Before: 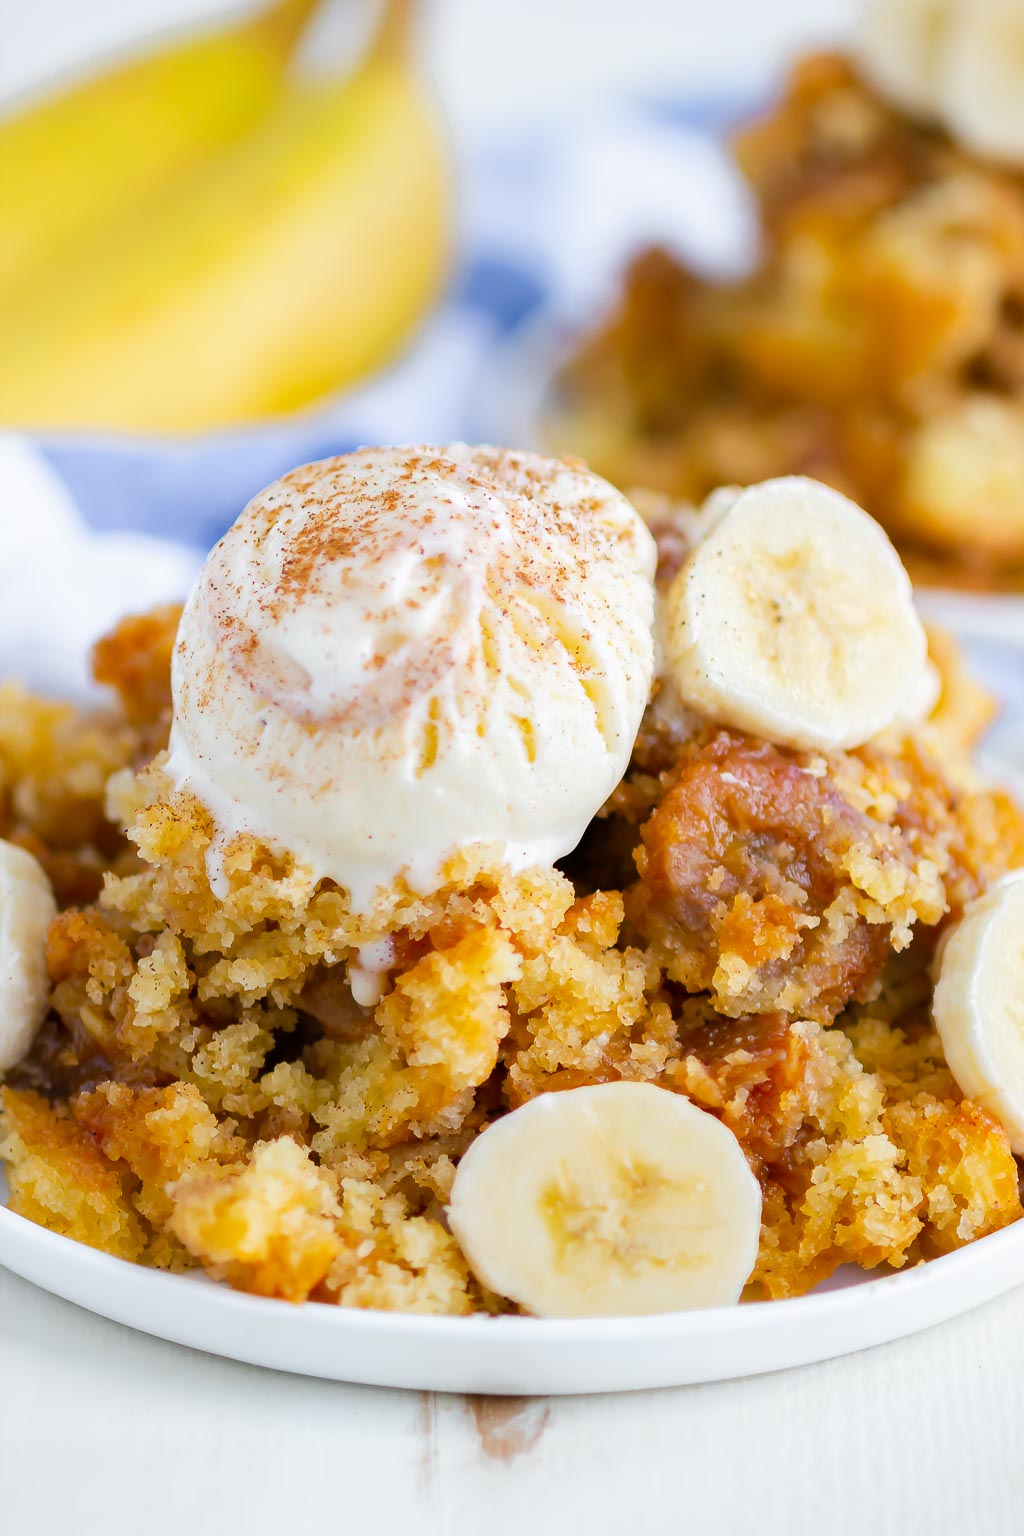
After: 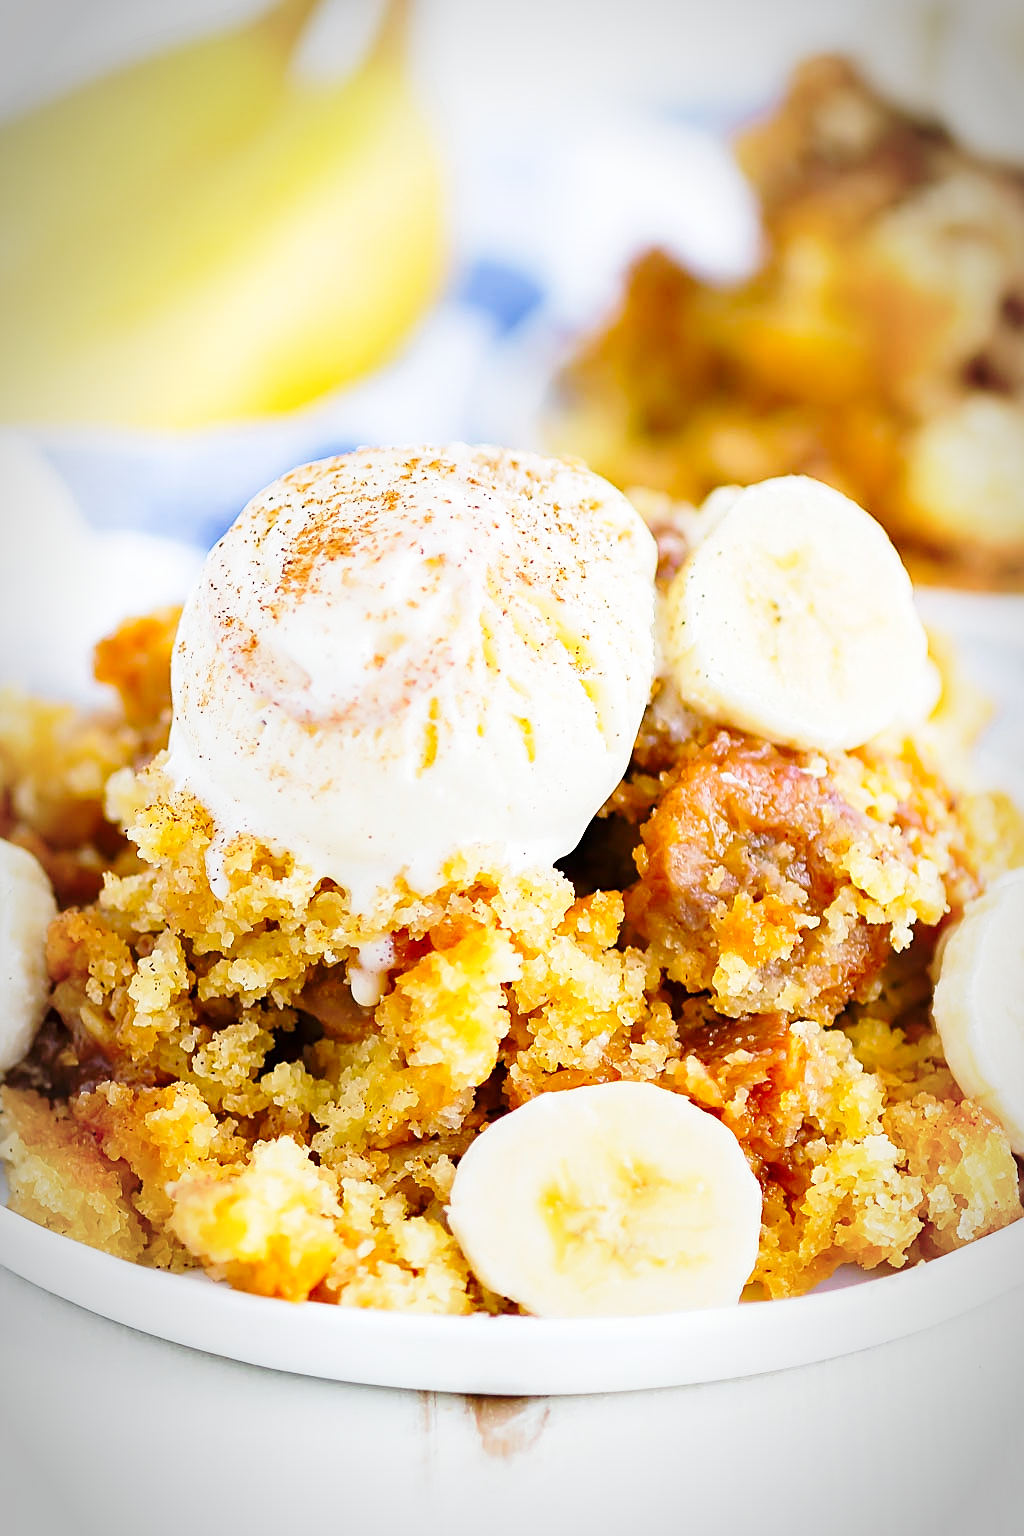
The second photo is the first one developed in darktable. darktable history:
base curve: curves: ch0 [(0, 0) (0.028, 0.03) (0.121, 0.232) (0.46, 0.748) (0.859, 0.968) (1, 1)], preserve colors none
sharpen: amount 0.75
vignetting: automatic ratio true
